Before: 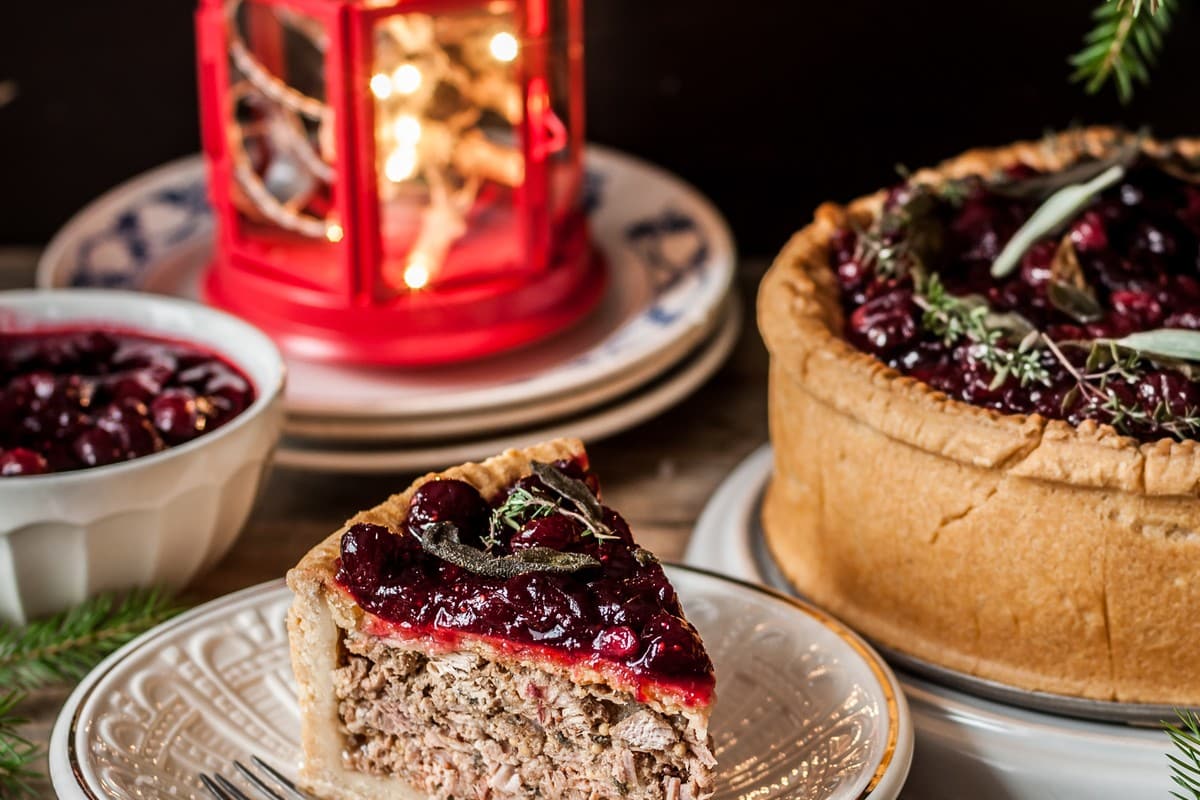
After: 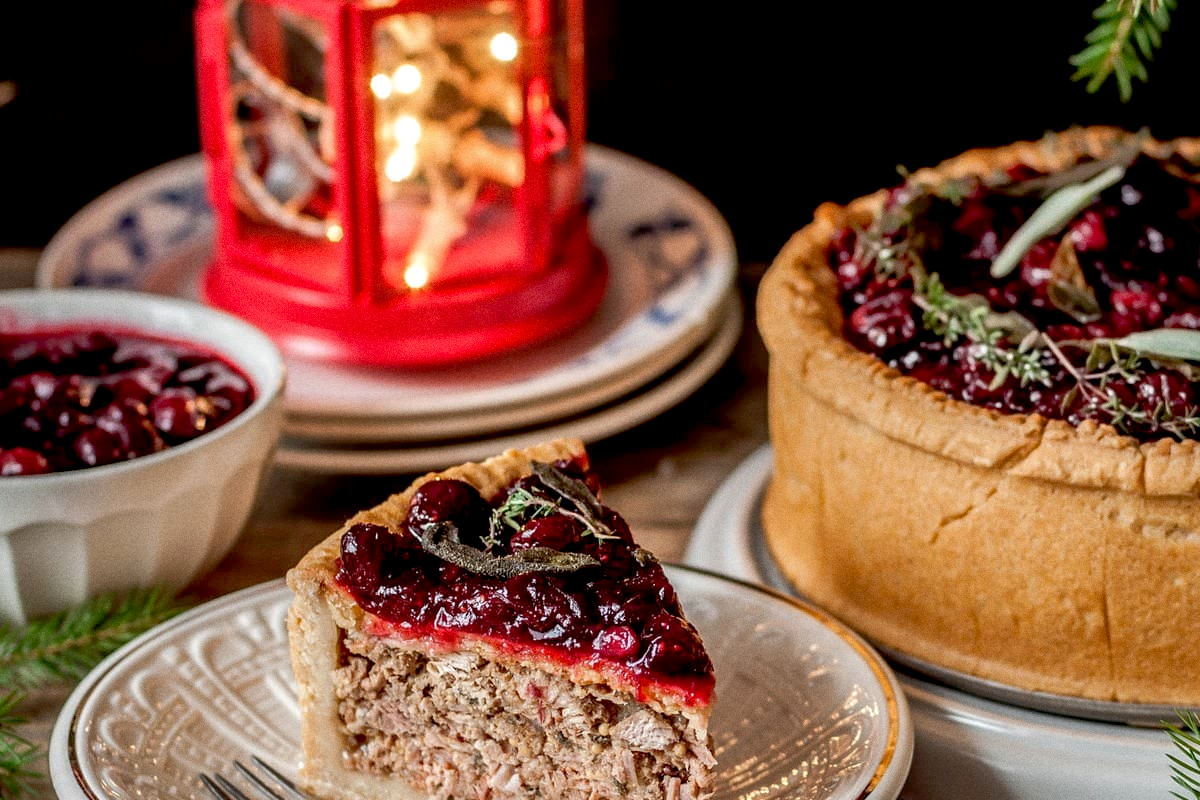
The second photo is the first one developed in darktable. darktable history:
exposure: black level correction 0.007, exposure 0.093 EV, compensate highlight preservation false
shadows and highlights: on, module defaults
grain: coarseness 3.21 ISO
